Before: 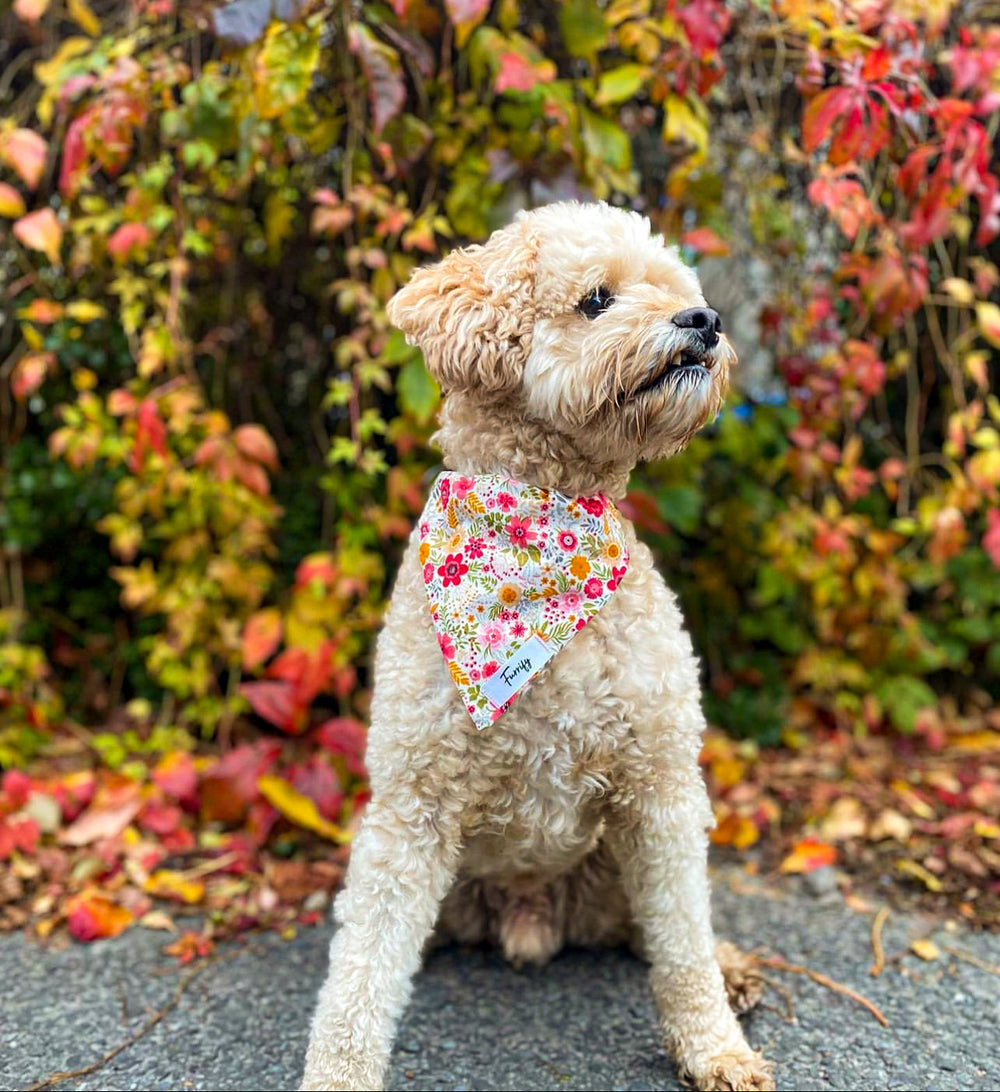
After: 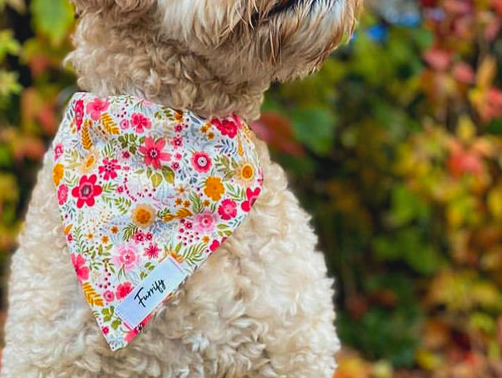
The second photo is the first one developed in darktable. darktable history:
crop: left 36.607%, top 34.735%, right 13.146%, bottom 30.611%
contrast brightness saturation: contrast -0.11
